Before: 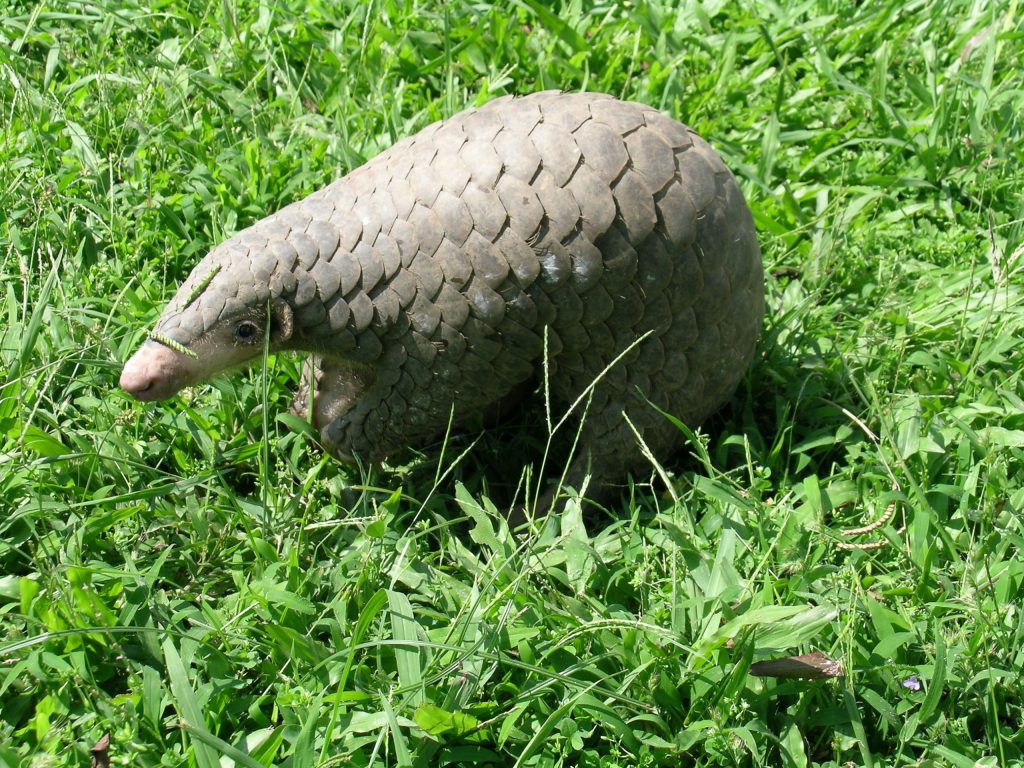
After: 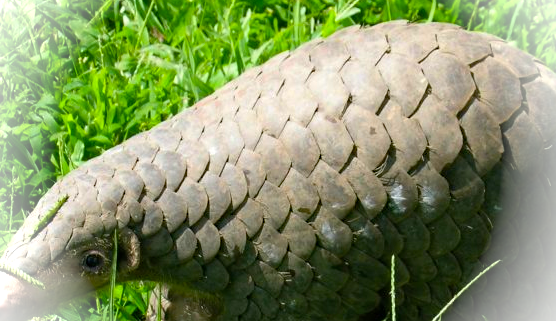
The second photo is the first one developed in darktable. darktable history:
crop: left 14.963%, top 9.219%, right 30.679%, bottom 48.876%
color balance rgb: perceptual saturation grading › global saturation 29.501%, global vibrance 20%
vignetting: brightness 0.986, saturation -0.495
haze removal: adaptive false
